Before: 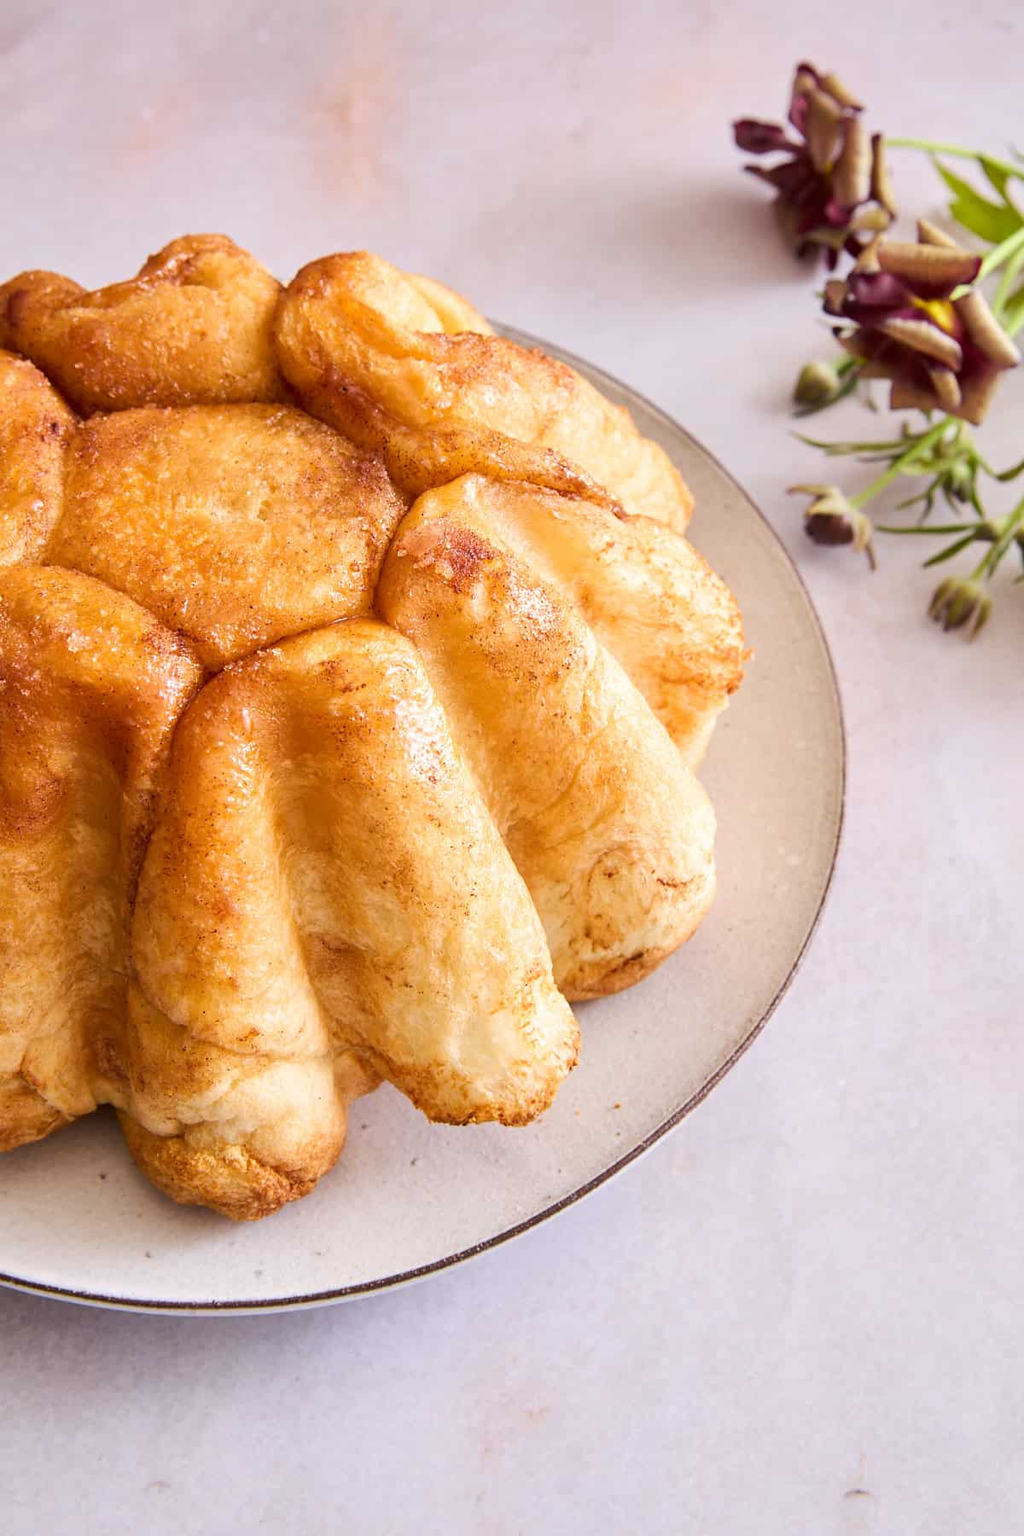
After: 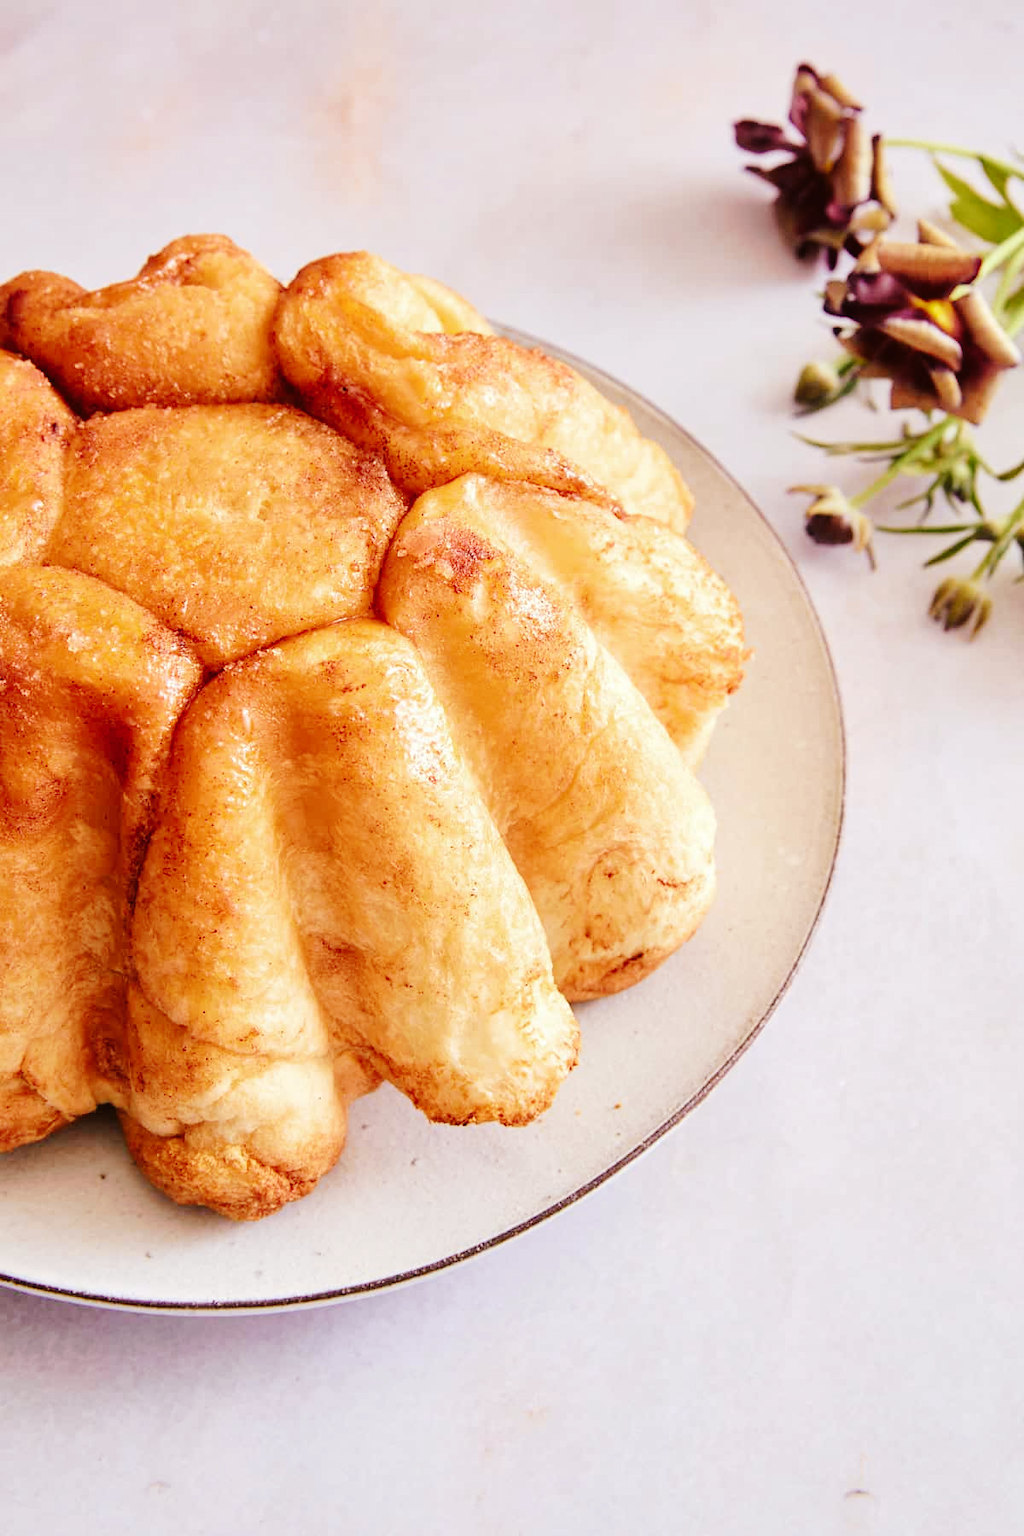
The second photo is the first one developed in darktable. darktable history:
tone curve: curves: ch0 [(0, 0) (0.003, 0.002) (0.011, 0.007) (0.025, 0.014) (0.044, 0.023) (0.069, 0.033) (0.1, 0.052) (0.136, 0.081) (0.177, 0.134) (0.224, 0.205) (0.277, 0.296) (0.335, 0.401) (0.399, 0.501) (0.468, 0.589) (0.543, 0.658) (0.623, 0.738) (0.709, 0.804) (0.801, 0.871) (0.898, 0.93) (1, 1)], preserve colors none
color look up table: target L [98.41, 89.6, 89.59, 89.33, 63, 60.17, 60.72, 53.64, 54.95, 38.94, 34.7, 22, 200.61, 76.95, 66.38, 61.55, 51.71, 47, 48.83, 45.76, 30.95, 29.23, 13.13, 88.21, 66.3, 65.11, 63.77, 59.83, 51.11, 52.64, 45.91, 37.35, 45.72, 42.46, 34.28, 37.02, 28.5, 22.08, 20.28, 18.14, 3.869, 0.968, 85.01, 79.44, 63.14, 53.11, 49.38, 39.95, 32.57], target a [-9.289, -11.2, -35.62, -36.49, 5.714, 2.084, -47.64, -54.31, -26.02, -13.12, -25.26, -18.35, 0, 6.783, 32.85, 34.7, 61.02, 69.66, 29.66, 32.13, 38.3, 3.836, 19.45, 24.25, 42.02, 37.37, 67.95, 77.84, 60.04, 90.26, 21.7, 18.05, 71.96, 57.9, 26.55, 55.22, 35.67, 23.22, 34.68, 18.26, 17.48, 2.665, -19.5, -42.34, -12.27, -19.47, 2.464, -19.03, -3.889], target b [32.37, 88.59, 23.53, 72.16, 43.01, 56.31, 18.72, 43.08, -1.593, 30.94, 25.86, 21.12, 0, 4.057, 56.29, 25.78, 19.88, 34.32, 6.108, 41.21, 15.97, 10.17, 19.38, -17.8, -45.73, -5.445, -52.07, -48.34, -3.478, -64.91, -15.6, -42.87, -26.86, -32.52, -69.04, -45.7, -12.97, -6.252, -60.46, -35.49, -25.33, -4.587, -9.605, -10.7, -41.66, -17.56, -30.18, -8.903, -25.66], num patches 49
